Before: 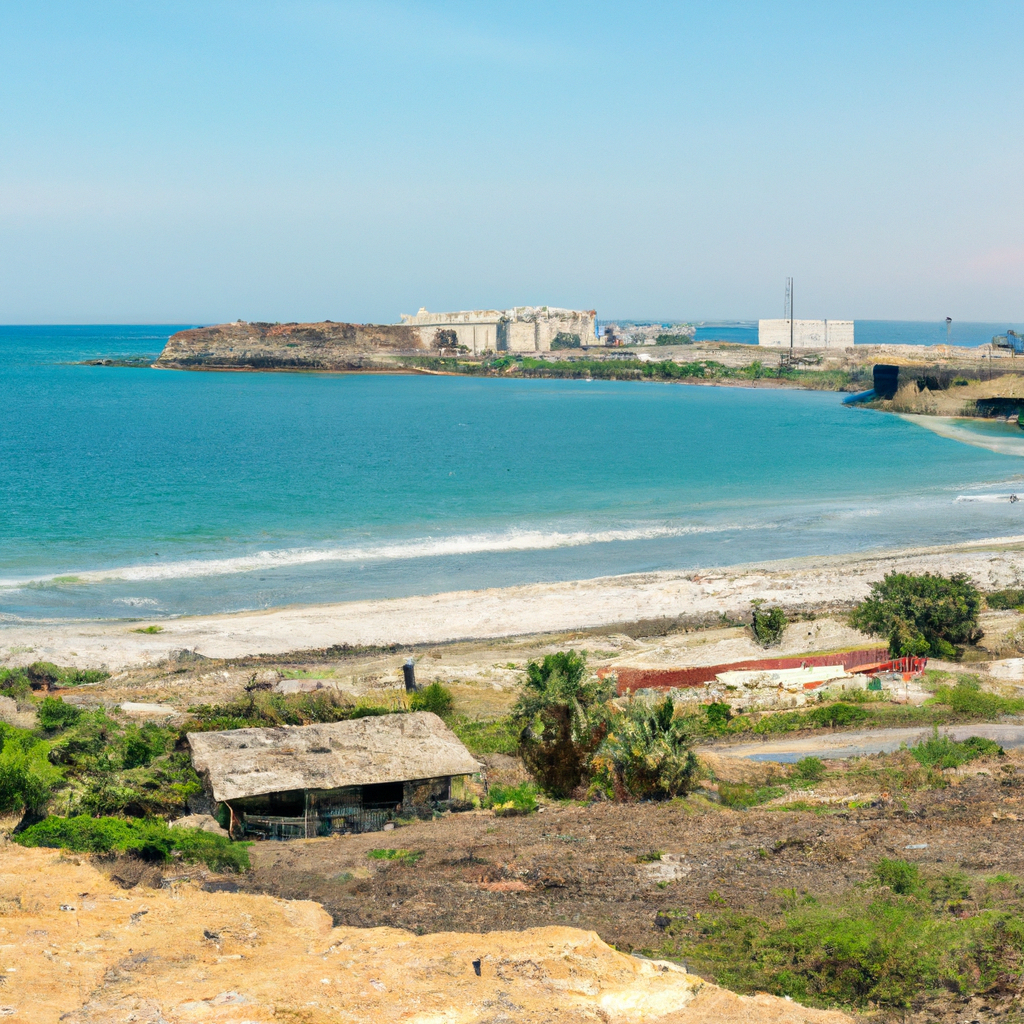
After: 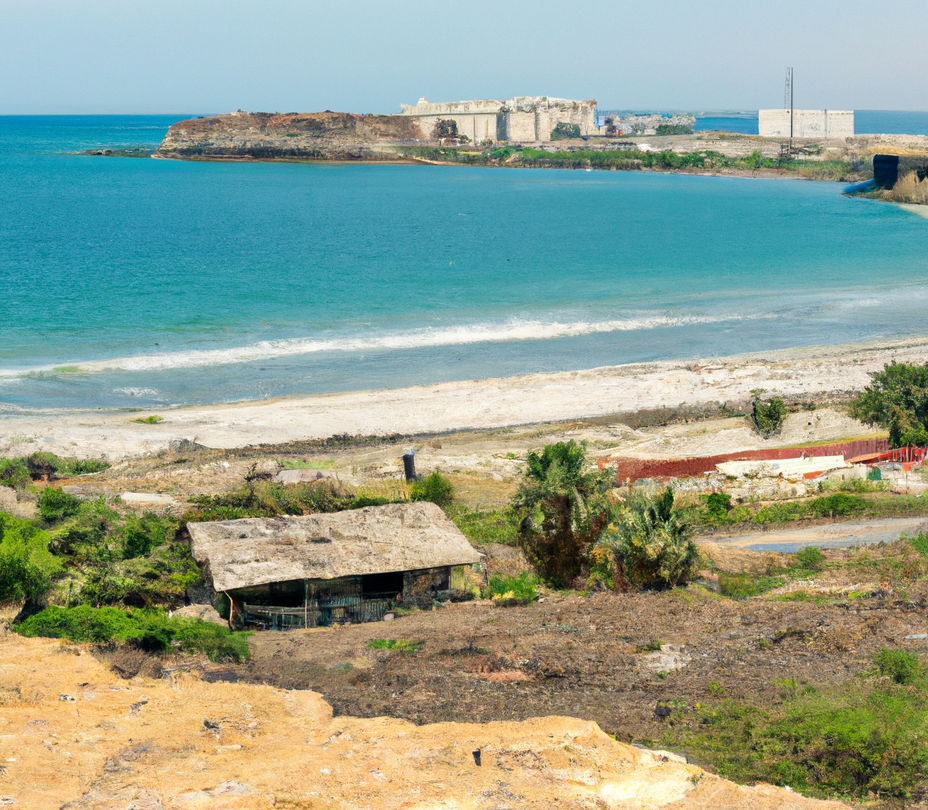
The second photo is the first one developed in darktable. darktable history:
crop: top 20.598%, right 9.355%, bottom 0.267%
